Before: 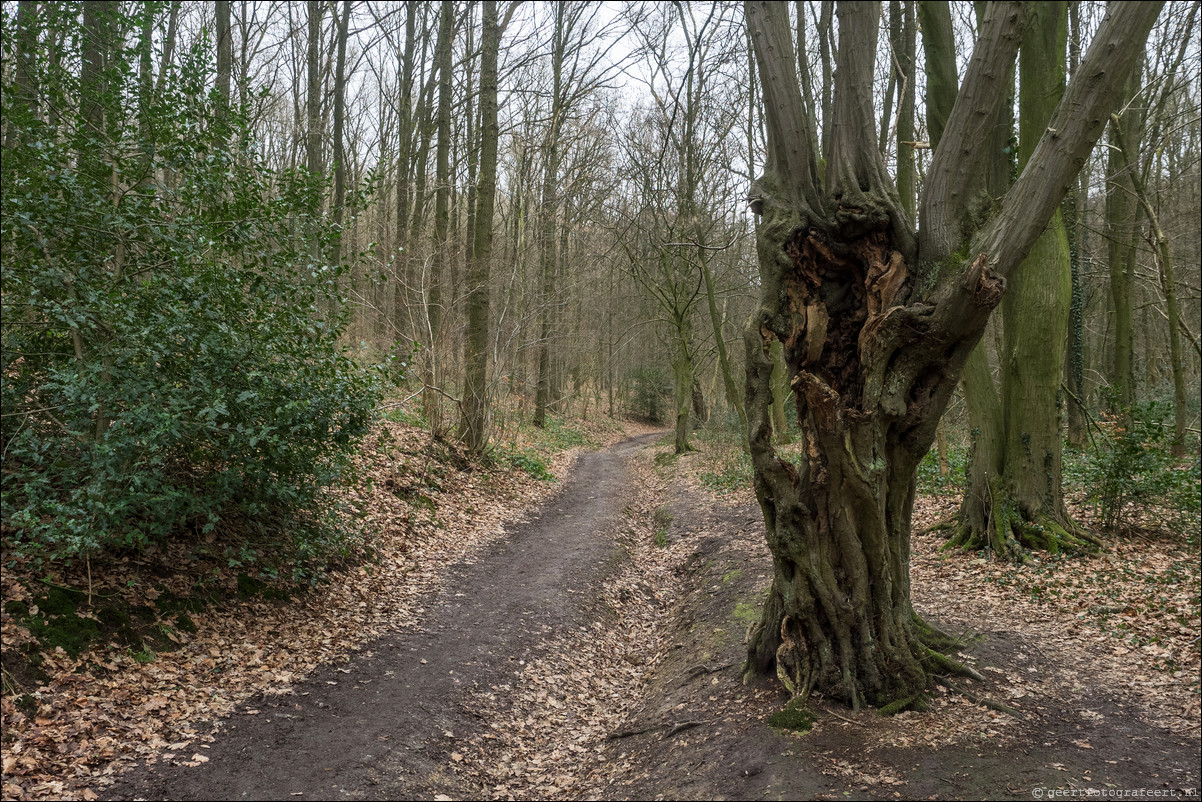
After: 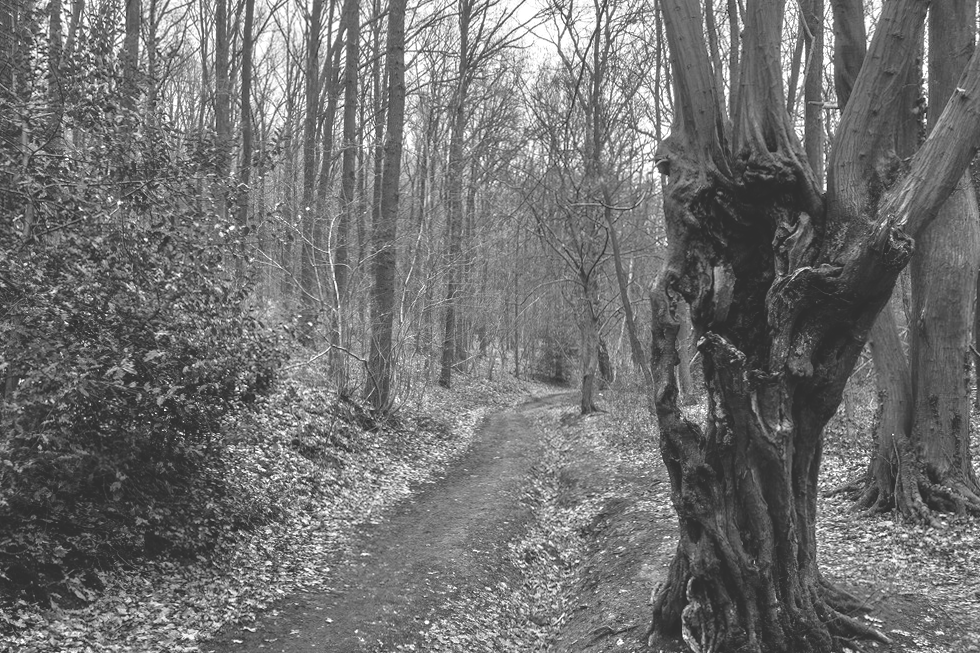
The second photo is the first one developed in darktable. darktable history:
tone equalizer: -7 EV 0.15 EV, -6 EV 0.6 EV, -5 EV 1.15 EV, -4 EV 1.33 EV, -3 EV 1.15 EV, -2 EV 0.6 EV, -1 EV 0.15 EV, mask exposure compensation -0.5 EV
monochrome: on, module defaults
rgb curve: curves: ch0 [(0, 0.186) (0.314, 0.284) (0.576, 0.466) (0.805, 0.691) (0.936, 0.886)]; ch1 [(0, 0.186) (0.314, 0.284) (0.581, 0.534) (0.771, 0.746) (0.936, 0.958)]; ch2 [(0, 0.216) (0.275, 0.39) (1, 1)], mode RGB, independent channels, compensate middle gray true, preserve colors none
rotate and perspective: rotation 0.192°, lens shift (horizontal) -0.015, crop left 0.005, crop right 0.996, crop top 0.006, crop bottom 0.99
crop and rotate: left 7.196%, top 4.574%, right 10.605%, bottom 13.178%
